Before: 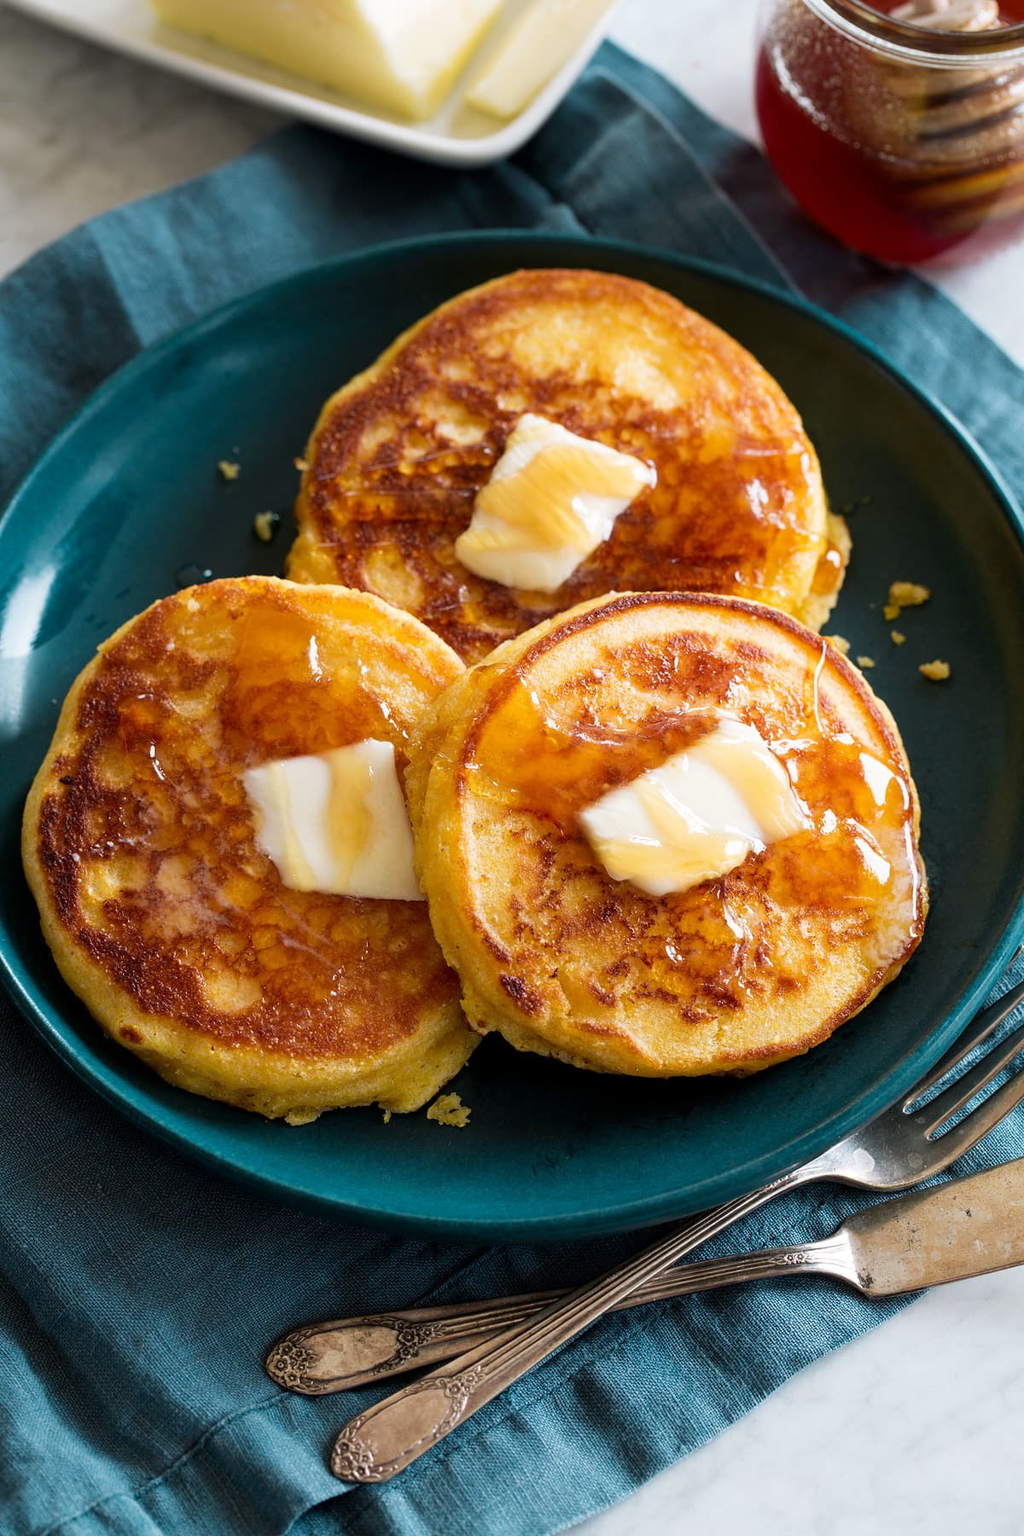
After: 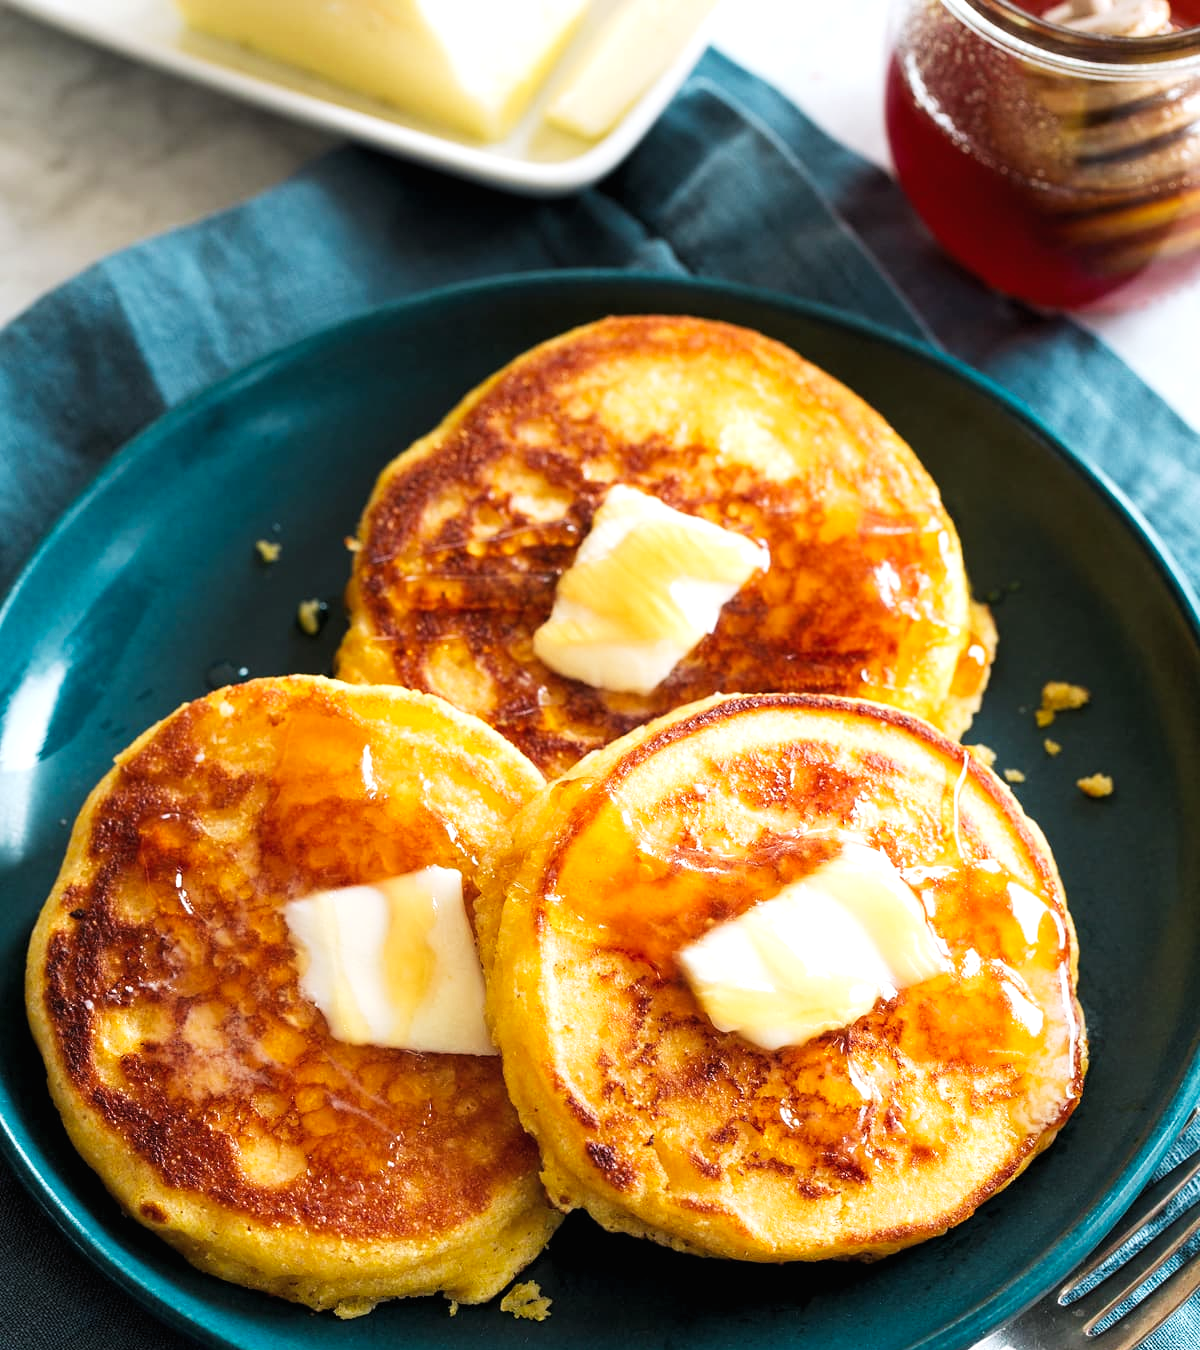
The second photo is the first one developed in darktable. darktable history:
exposure: black level correction 0, exposure 0.395 EV, compensate highlight preservation false
levels: levels [0.016, 0.5, 0.996]
crop: bottom 24.979%
tone curve: curves: ch0 [(0.016, 0.023) (0.248, 0.252) (0.732, 0.797) (1, 1)], preserve colors none
